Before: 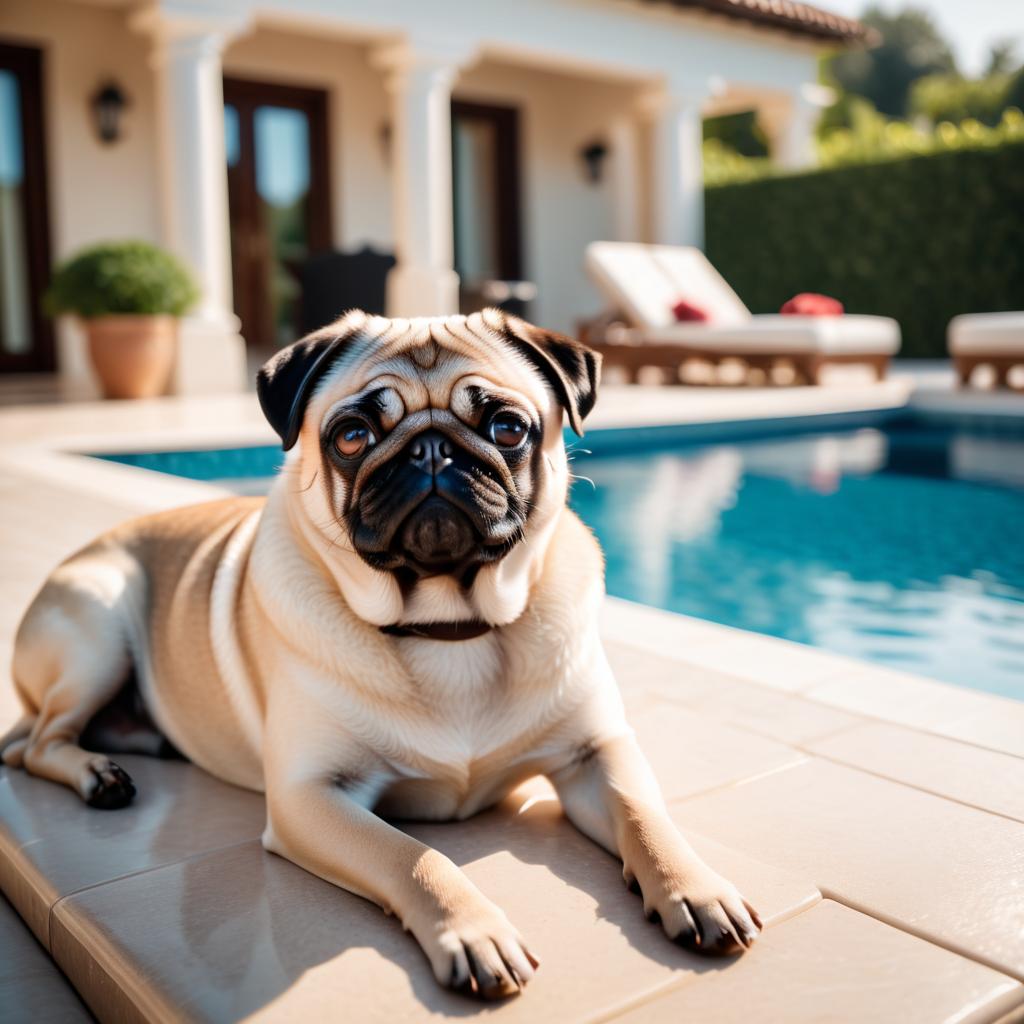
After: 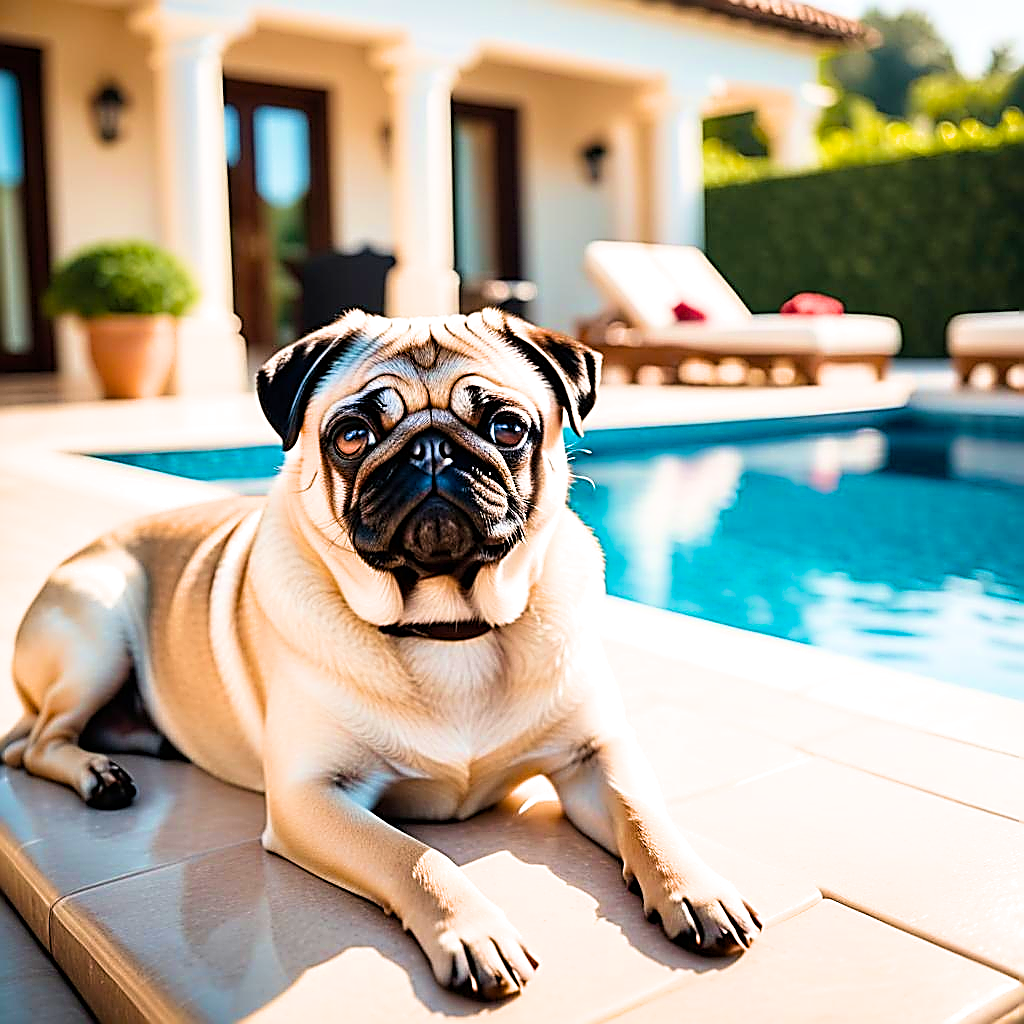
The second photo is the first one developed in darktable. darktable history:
exposure: black level correction 0, exposure 0.399 EV, compensate highlight preservation false
sharpen: amount 1.984
filmic rgb: black relative exposure -11.35 EV, white relative exposure 3.23 EV, threshold 2.96 EV, hardness 6.84, enable highlight reconstruction true
velvia: on, module defaults
color balance rgb: global offset › hue 170.75°, perceptual saturation grading › global saturation 24.968%, perceptual brilliance grading › global brilliance 11.933%, global vibrance 15.002%
